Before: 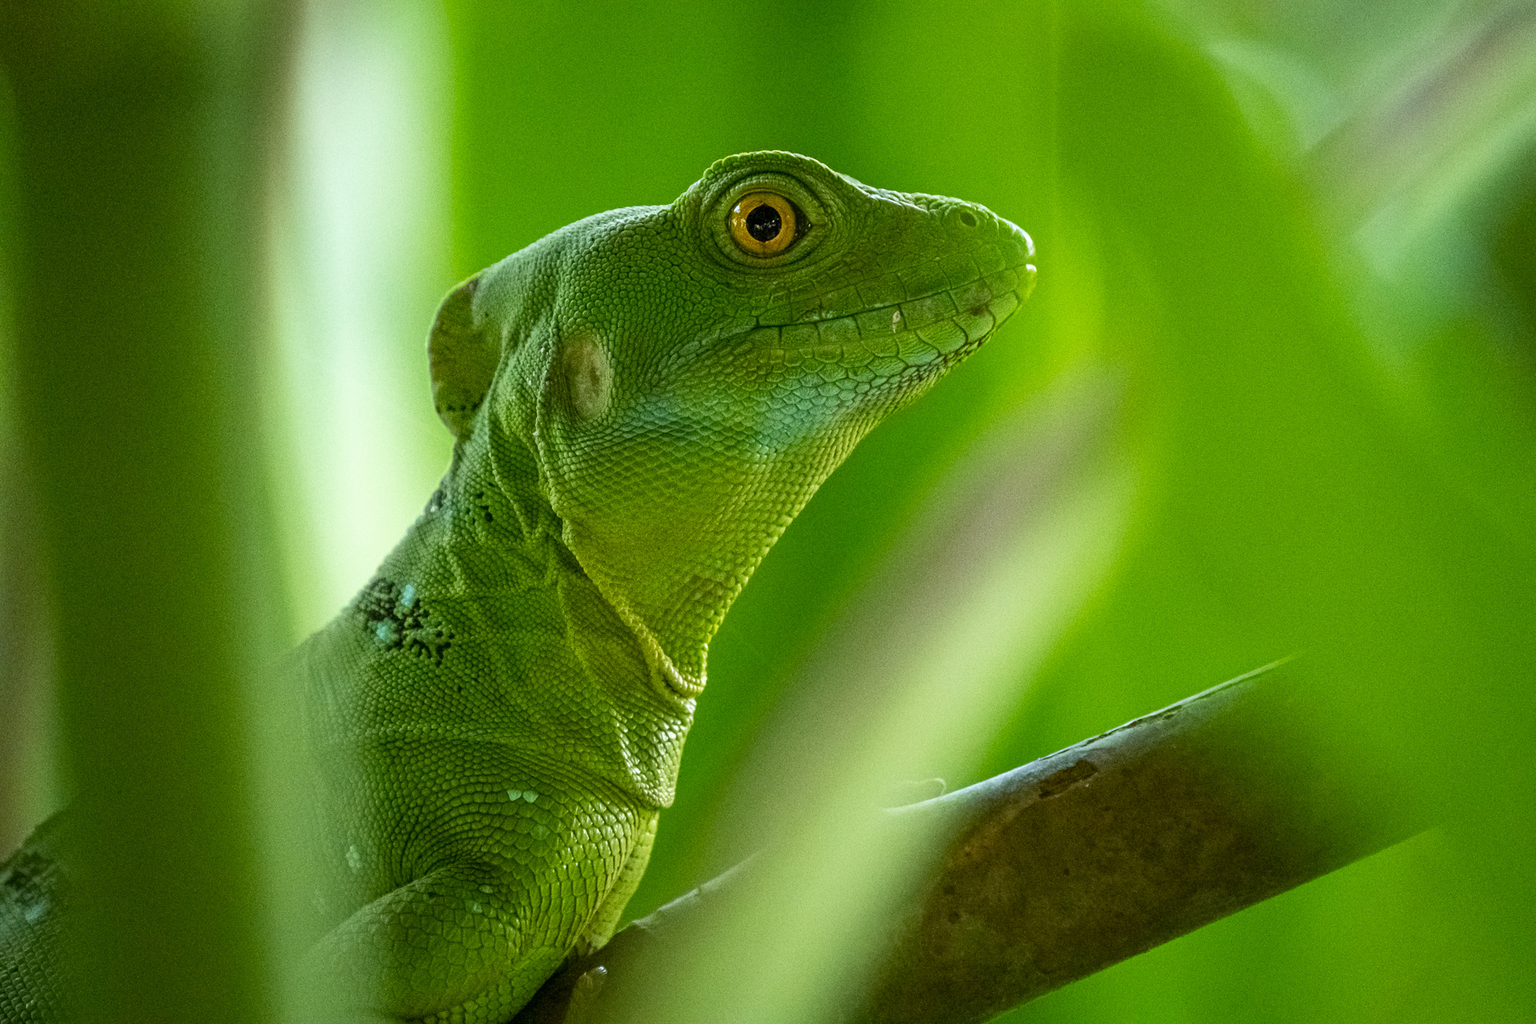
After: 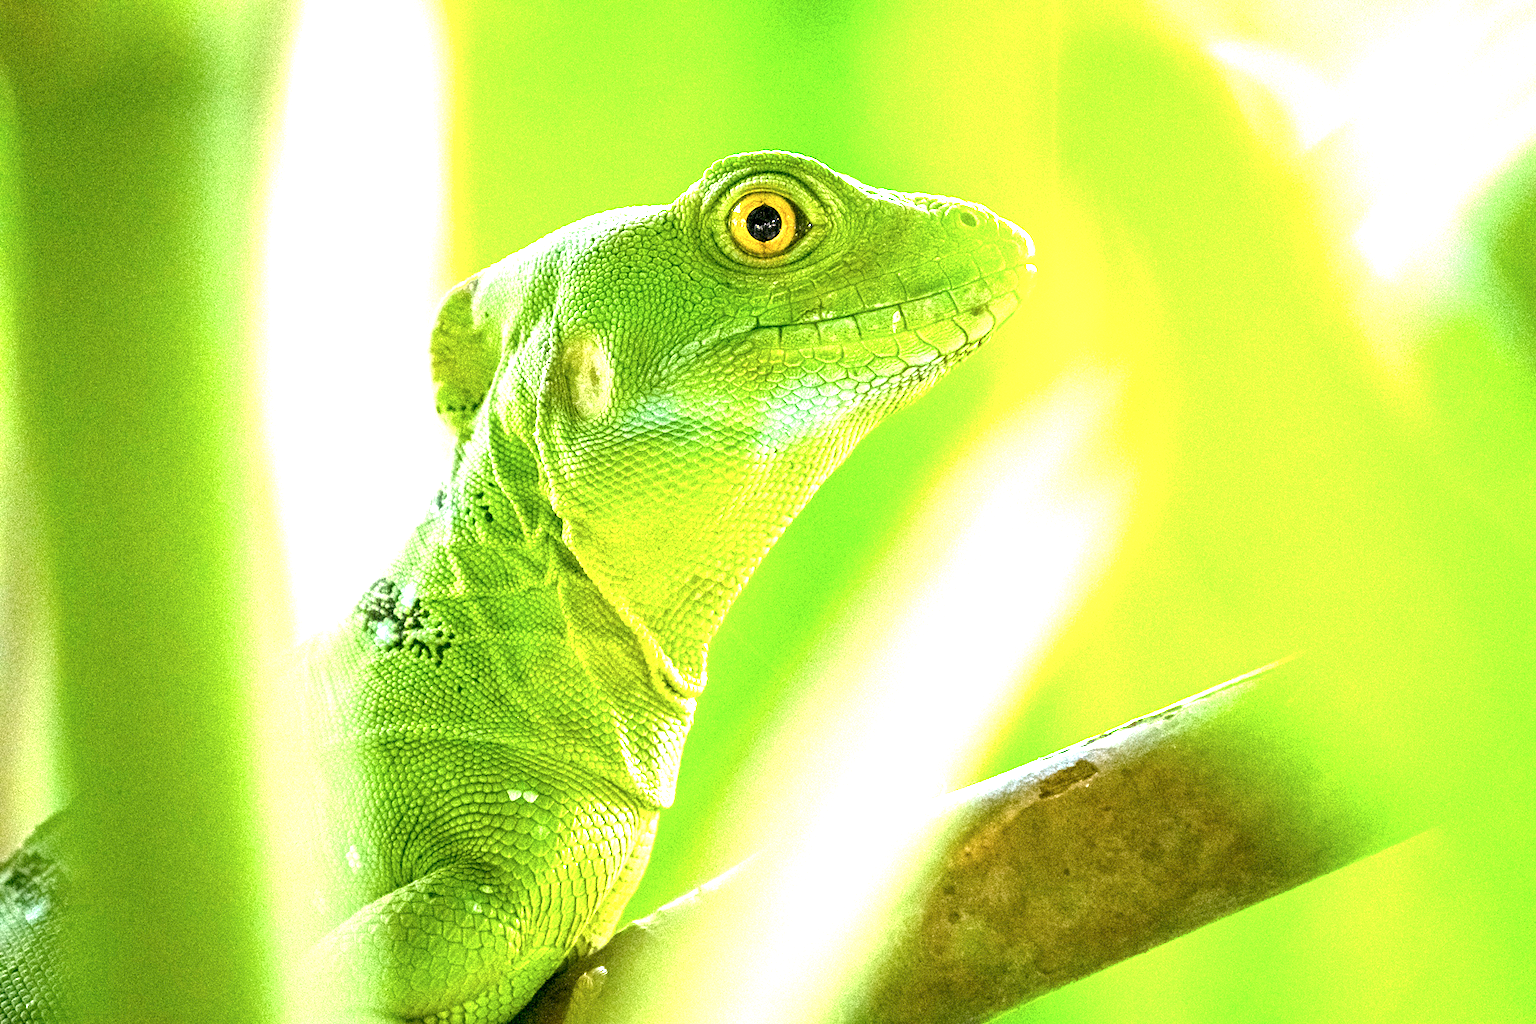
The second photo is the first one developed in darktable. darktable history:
color calibration: illuminant as shot in camera, x 0.379, y 0.396, temperature 4138.76 K
exposure: black level correction 0.001, exposure 2.607 EV, compensate exposure bias true, compensate highlight preservation false
color correction: highlights a* 11.96, highlights b* 11.58
